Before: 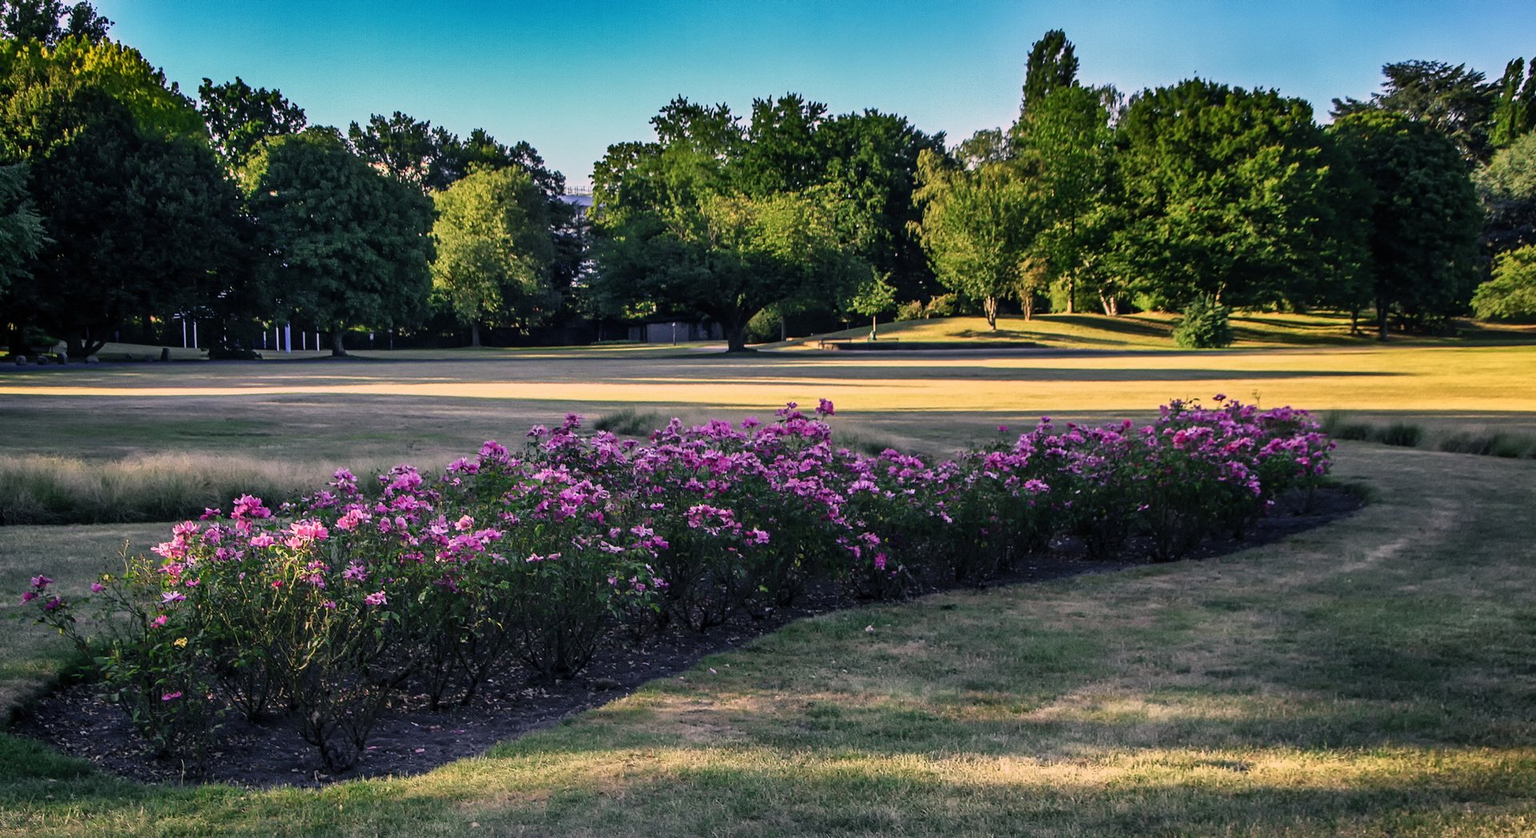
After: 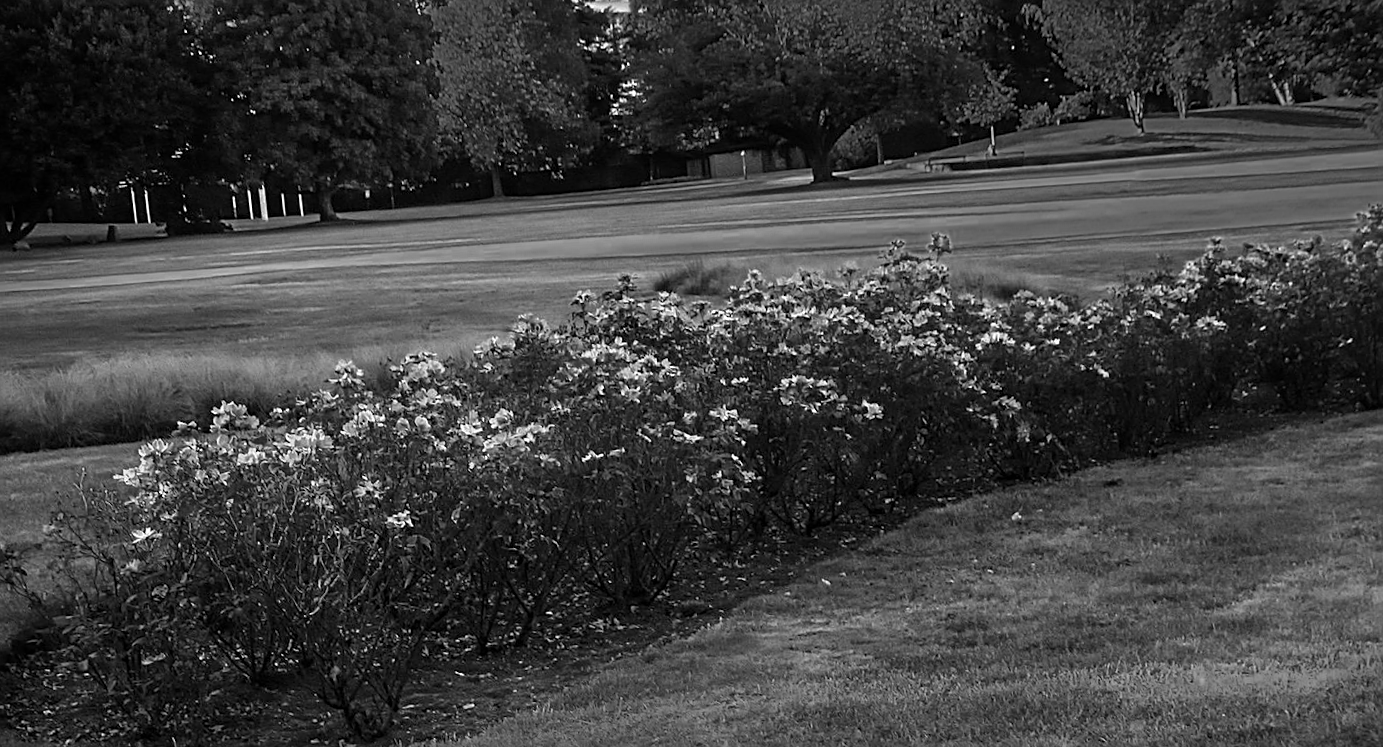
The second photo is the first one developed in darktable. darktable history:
crop: left 6.488%, top 27.668%, right 24.183%, bottom 8.656%
sharpen: on, module defaults
color zones: curves: ch0 [(0.287, 0.048) (0.493, 0.484) (0.737, 0.816)]; ch1 [(0, 0) (0.143, 0) (0.286, 0) (0.429, 0) (0.571, 0) (0.714, 0) (0.857, 0)]
rotate and perspective: rotation -4.2°, shear 0.006, automatic cropping off
